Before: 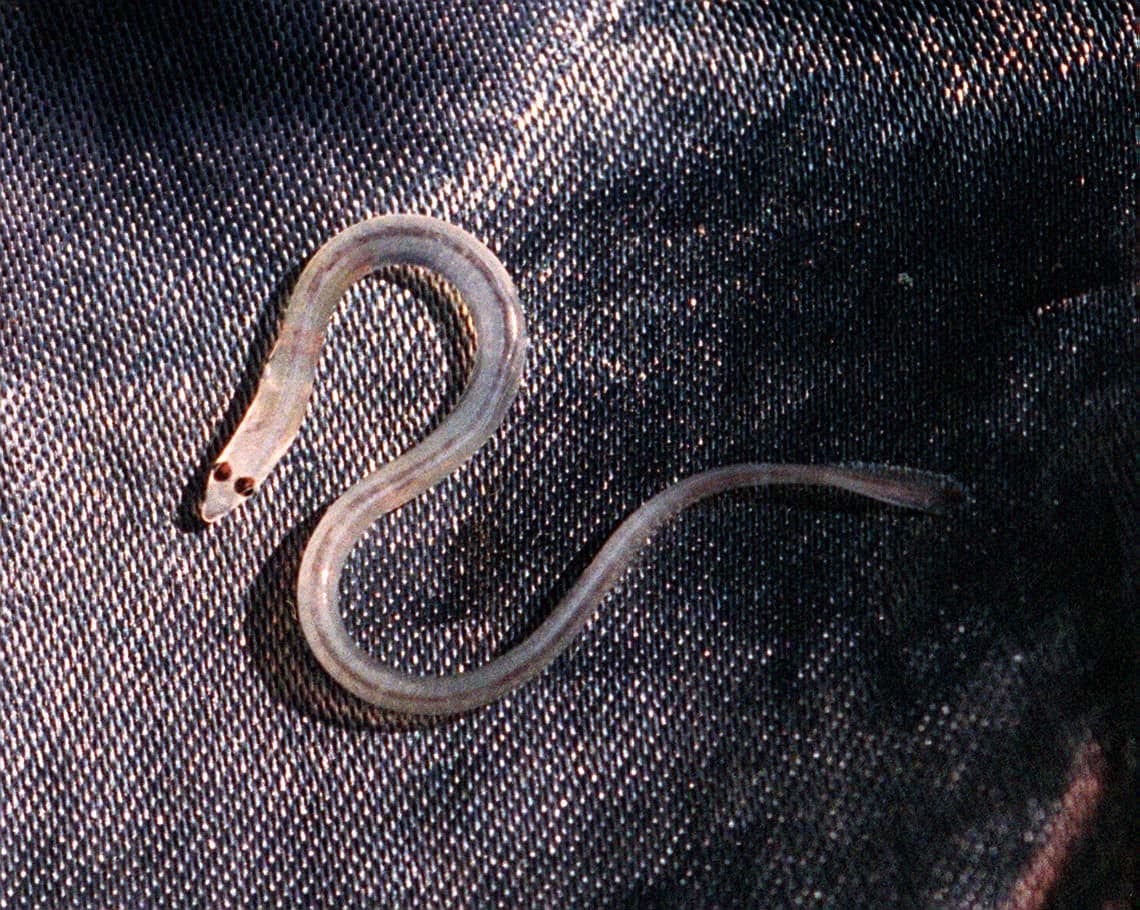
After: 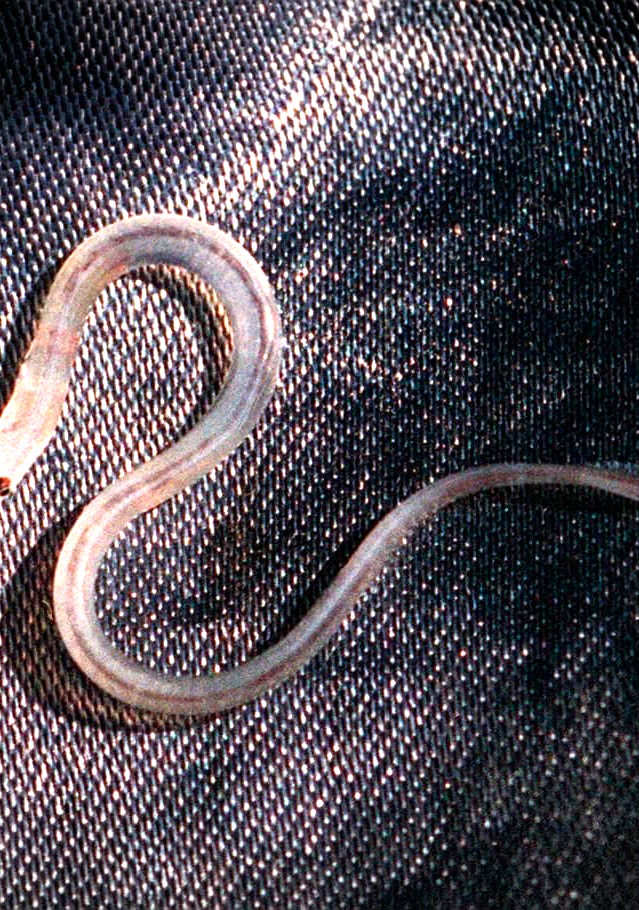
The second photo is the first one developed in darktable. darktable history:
vignetting: fall-off start 97.12%, width/height ratio 1.185
exposure: black level correction 0, exposure 0.699 EV, compensate highlight preservation false
crop: left 21.447%, right 22.425%
